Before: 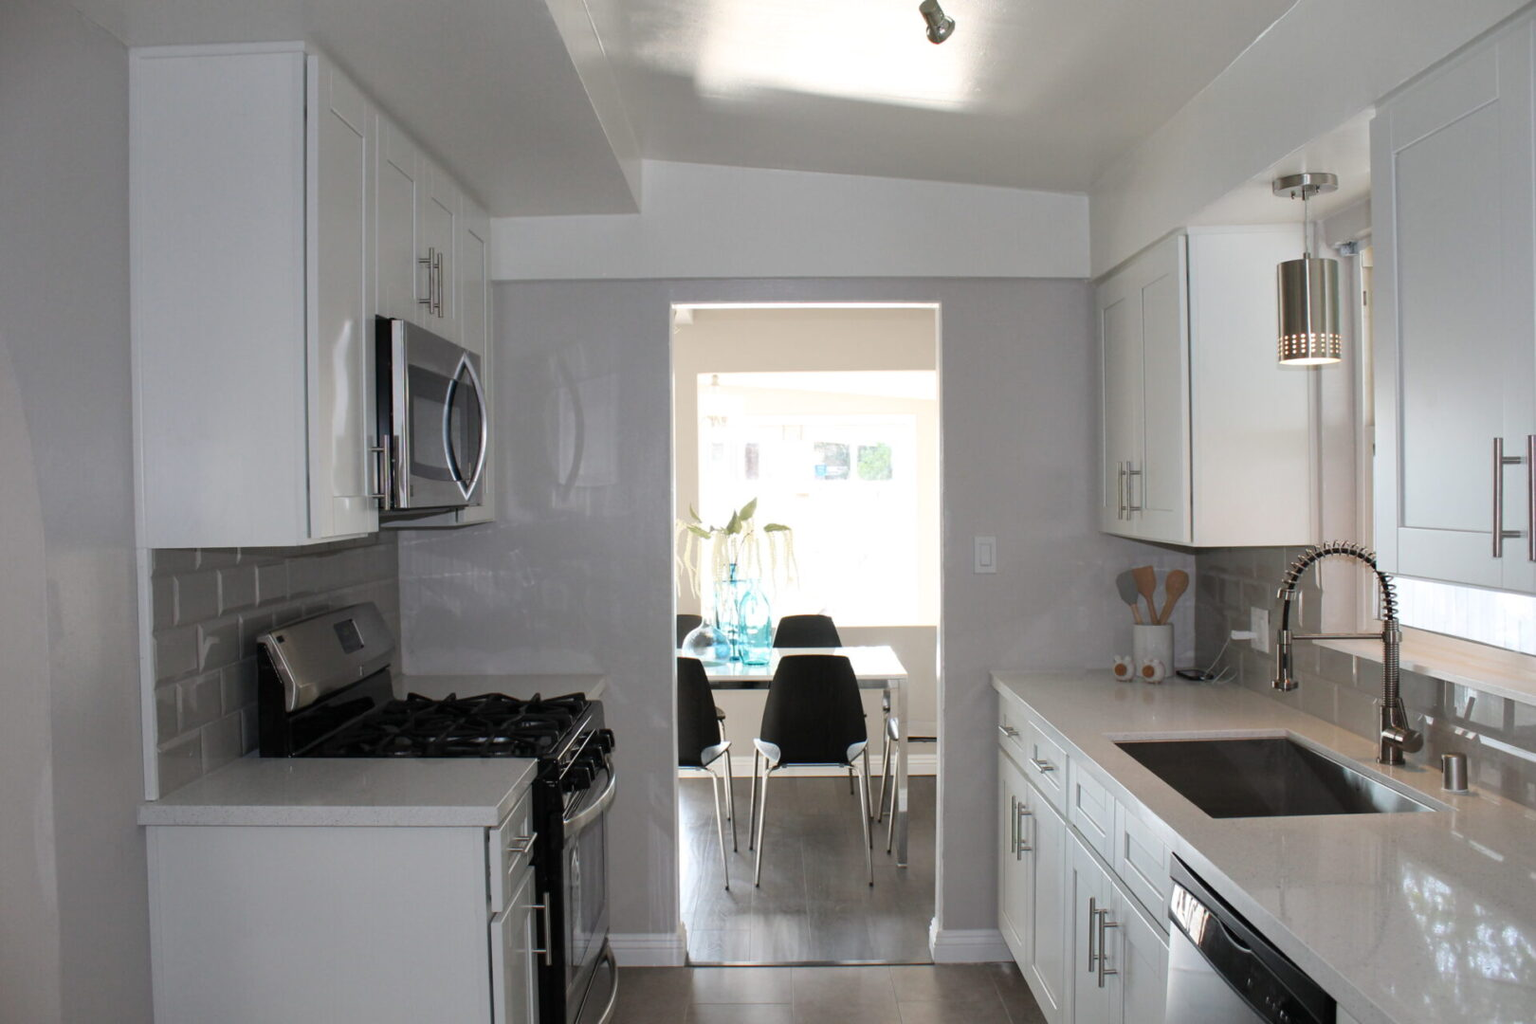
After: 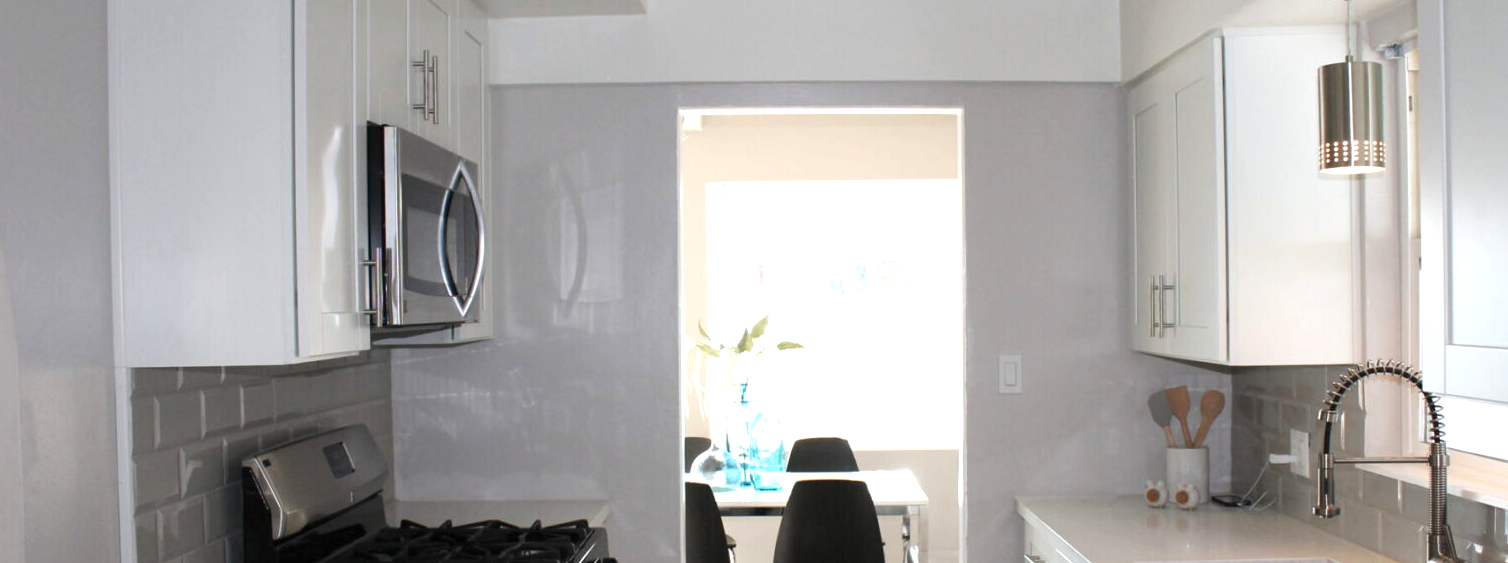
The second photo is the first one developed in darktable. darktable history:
crop: left 1.84%, top 19.614%, right 5.07%, bottom 28.179%
exposure: exposure 0.6 EV, compensate highlight preservation false
